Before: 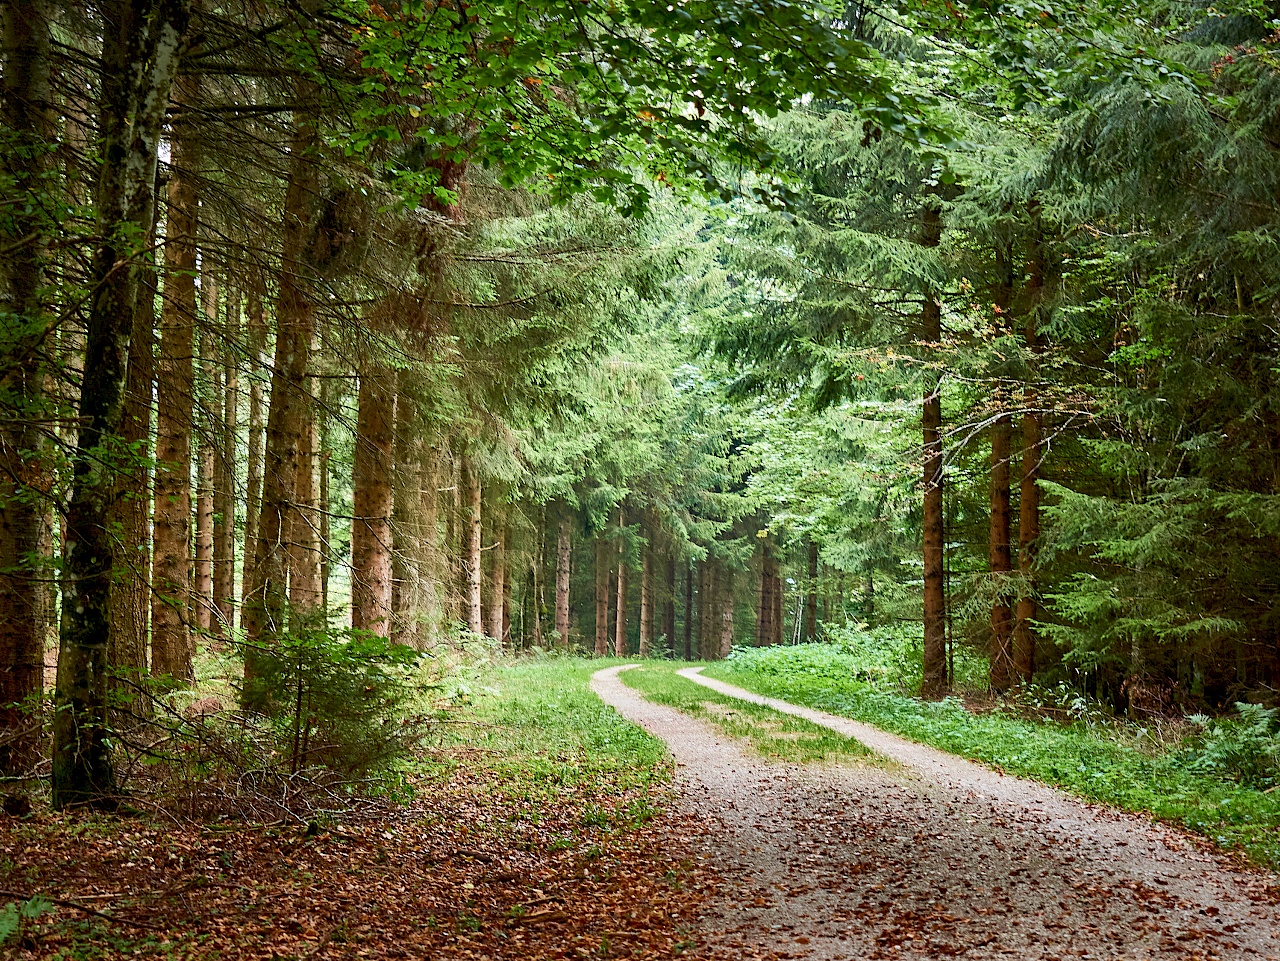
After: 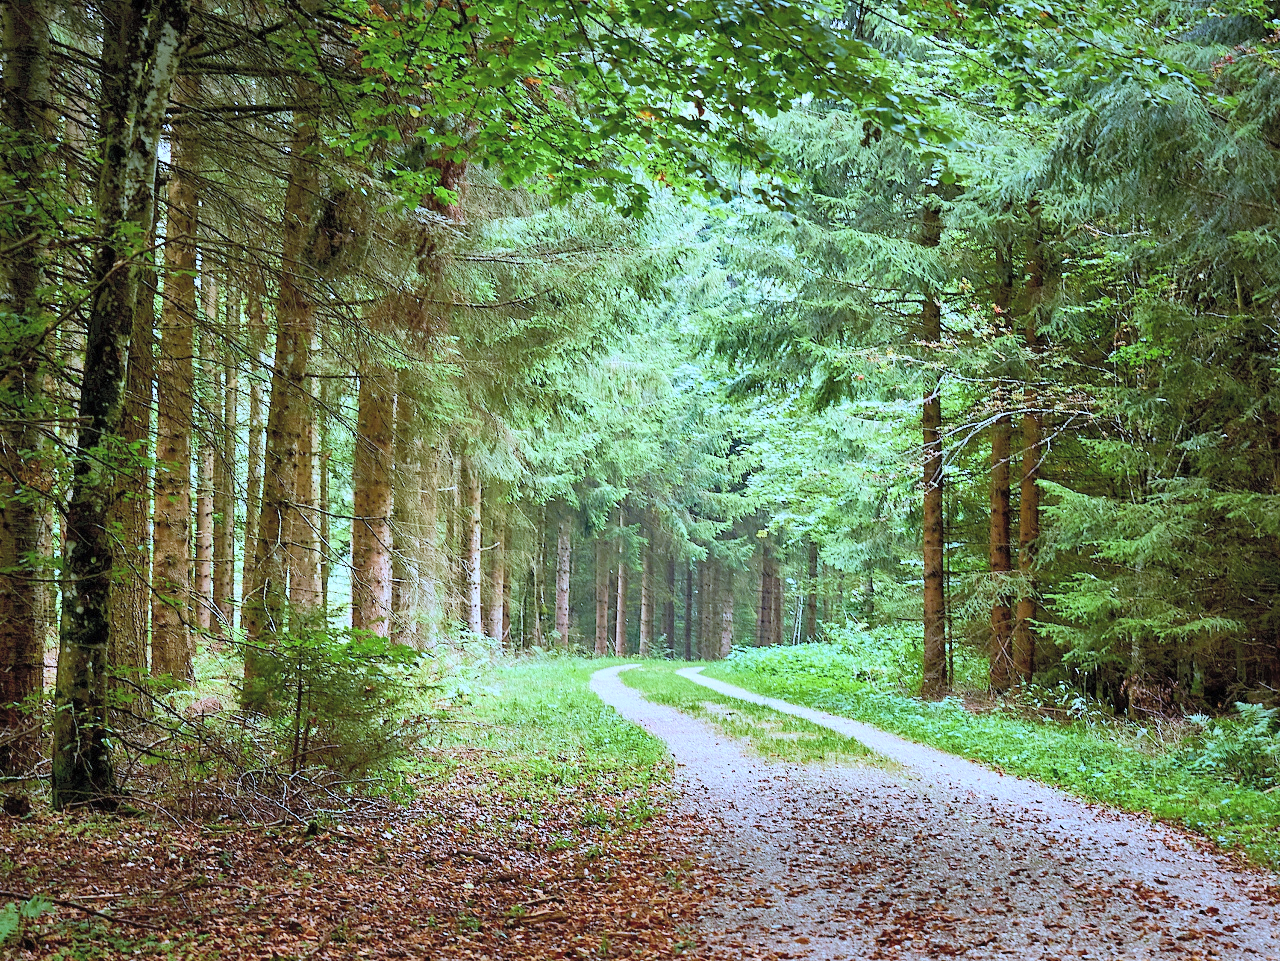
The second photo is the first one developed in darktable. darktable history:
white balance: red 0.871, blue 1.249
contrast brightness saturation: contrast 0.1, brightness 0.3, saturation 0.14
